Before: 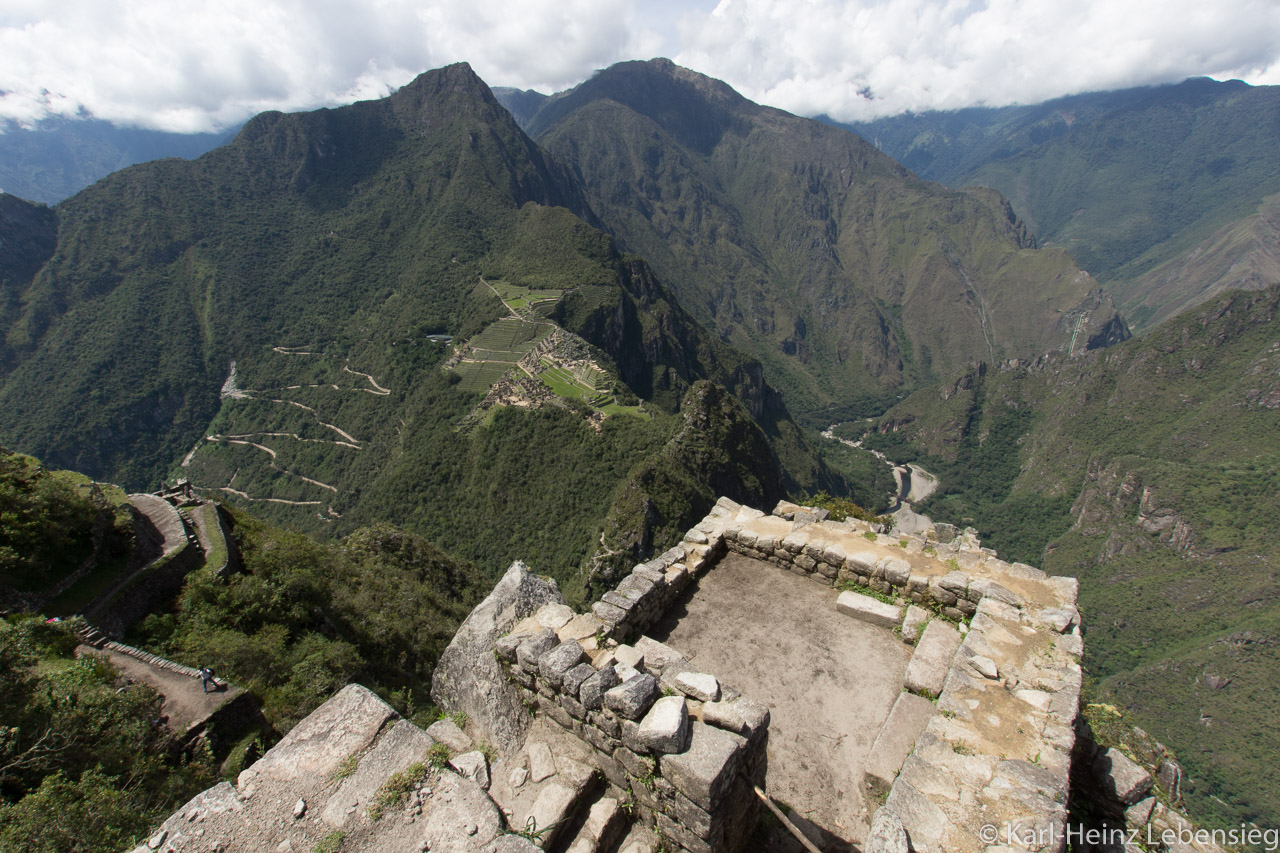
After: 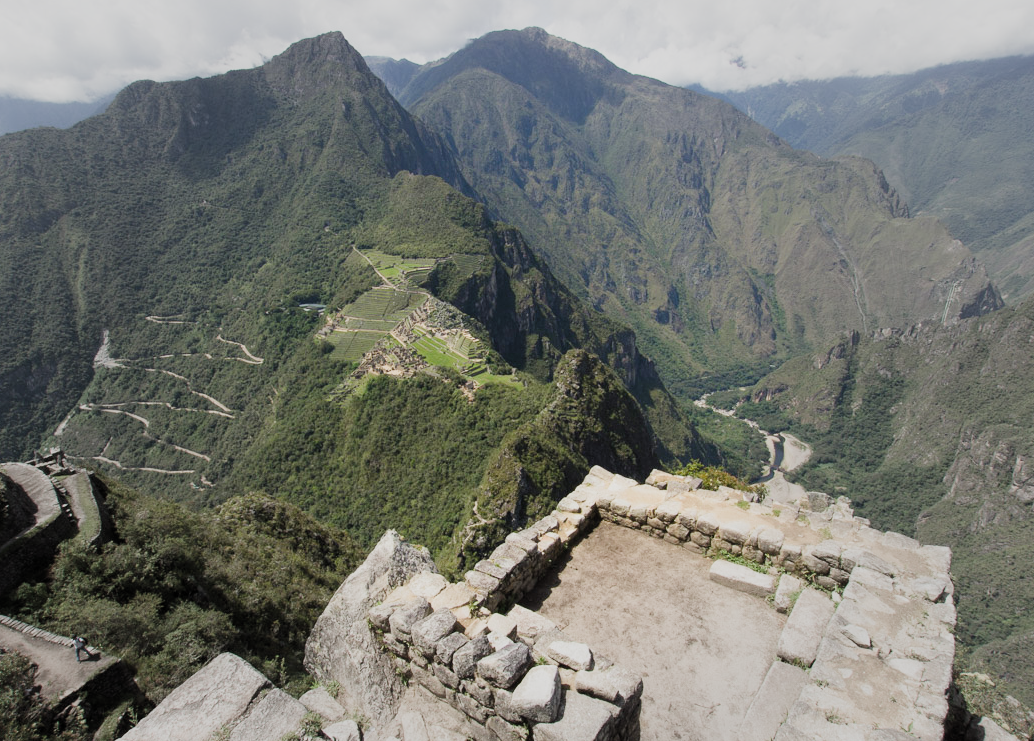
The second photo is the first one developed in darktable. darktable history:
exposure: exposure 0.944 EV, compensate highlight preservation false
crop: left 9.983%, top 3.646%, right 9.188%, bottom 9.447%
filmic rgb: black relative exposure -7.65 EV, white relative exposure 4.56 EV, hardness 3.61, color science v5 (2021), contrast in shadows safe, contrast in highlights safe
vignetting: fall-off start 39.6%, fall-off radius 40.11%, brightness -0.172
color balance rgb: linear chroma grading › shadows -30.399%, linear chroma grading › global chroma 35.384%, perceptual saturation grading › global saturation 0.654%, perceptual saturation grading › highlights -31.55%, perceptual saturation grading › mid-tones 5.982%, perceptual saturation grading › shadows 17.342%
